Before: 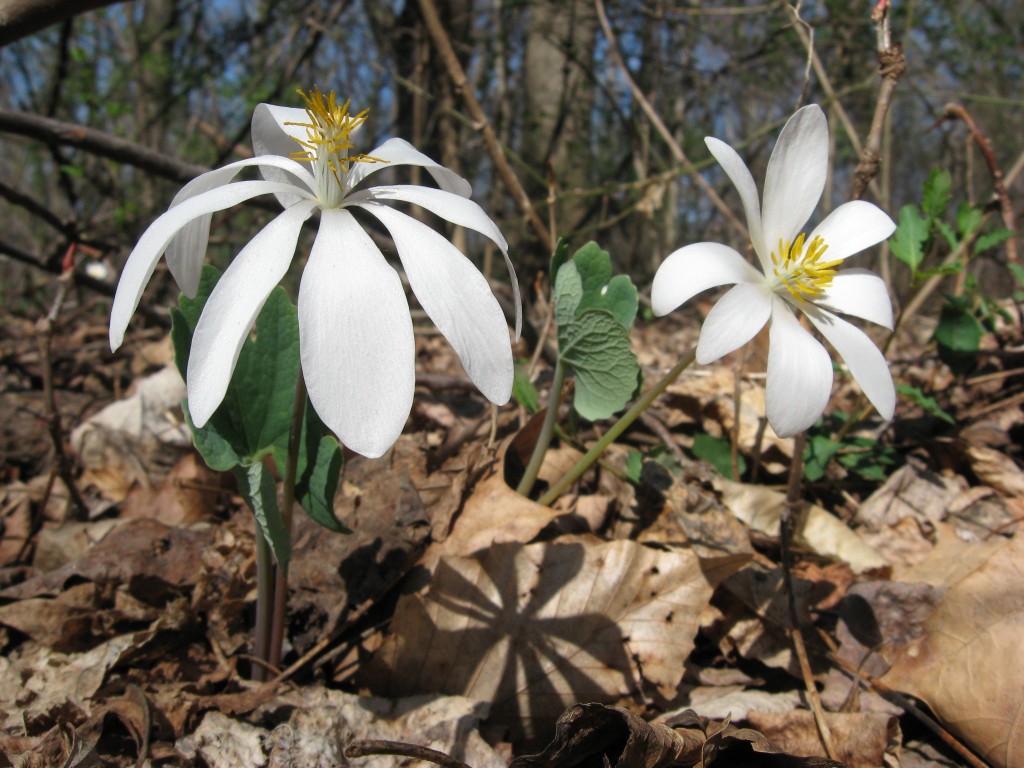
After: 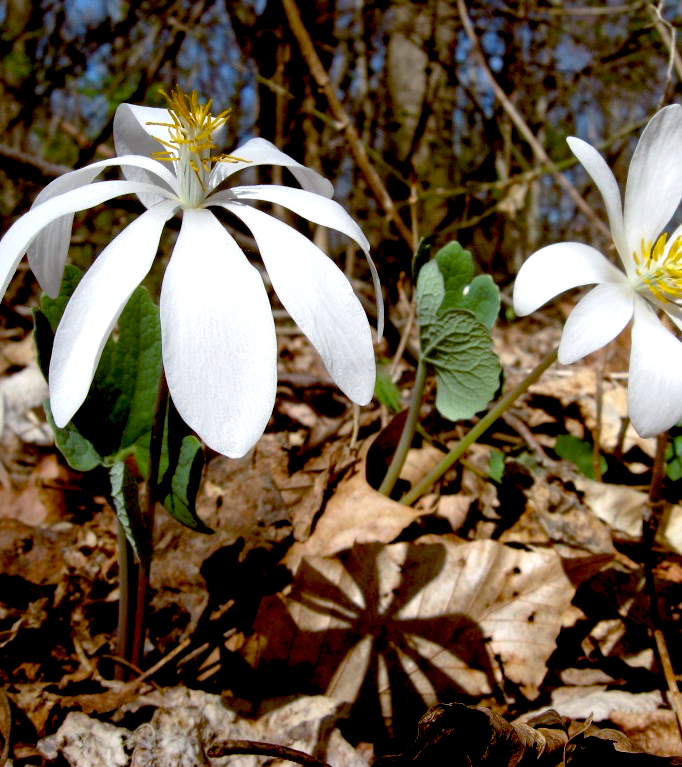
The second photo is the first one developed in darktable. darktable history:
crop and rotate: left 13.537%, right 19.796%
color balance: lift [1, 1.015, 1.004, 0.985], gamma [1, 0.958, 0.971, 1.042], gain [1, 0.956, 0.977, 1.044]
exposure: black level correction 0.031, exposure 0.304 EV, compensate highlight preservation false
